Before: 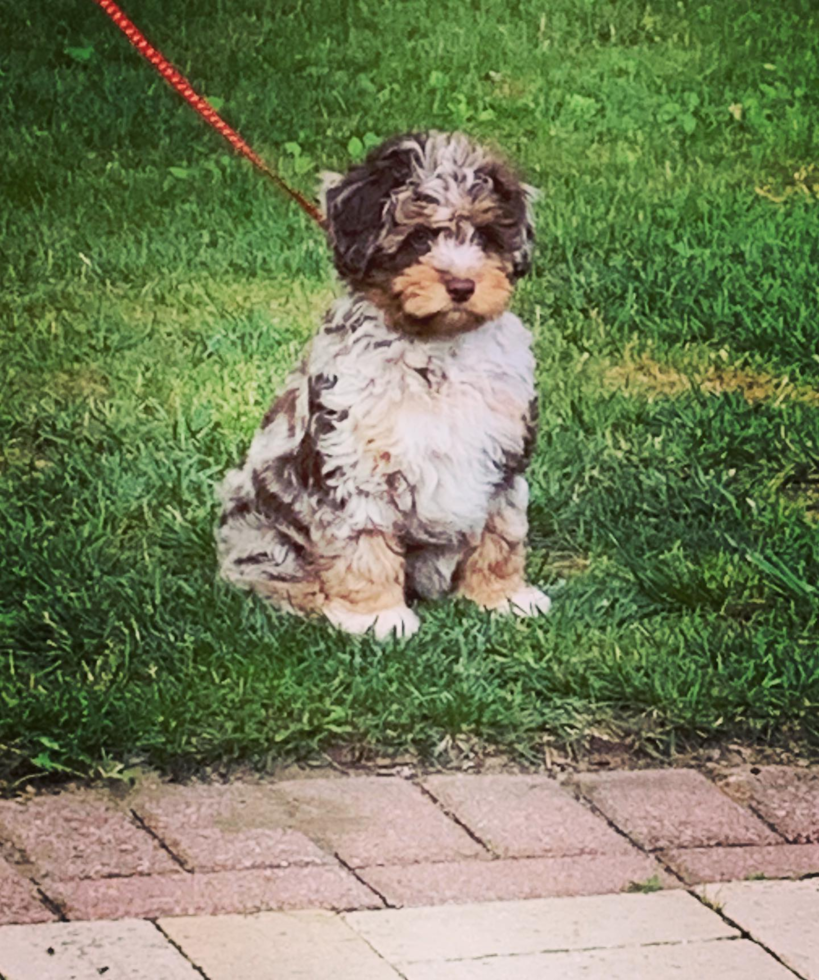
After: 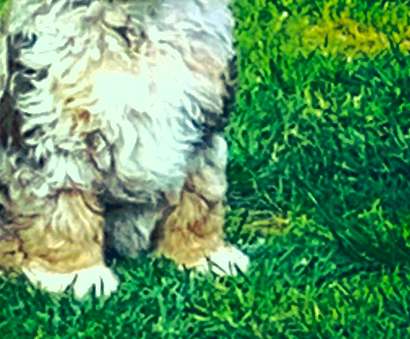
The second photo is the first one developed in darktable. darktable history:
shadows and highlights: highlights -60.07
contrast brightness saturation: contrast -0.08, brightness -0.034, saturation -0.108
crop: left 36.754%, top 34.798%, right 13.119%, bottom 30.608%
tone equalizer: -8 EV -0.722 EV, -7 EV -0.712 EV, -6 EV -0.593 EV, -5 EV -0.406 EV, -3 EV 0.374 EV, -2 EV 0.6 EV, -1 EV 0.686 EV, +0 EV 0.75 EV, edges refinement/feathering 500, mask exposure compensation -1.57 EV, preserve details no
color balance rgb: global offset › chroma 0.062%, global offset › hue 253.81°, linear chroma grading › global chroma 14.847%, perceptual saturation grading › global saturation 25.877%, global vibrance 20%
contrast equalizer: y [[0.5, 0.501, 0.525, 0.597, 0.58, 0.514], [0.5 ×6], [0.5 ×6], [0 ×6], [0 ×6]]
color correction: highlights a* -19.74, highlights b* 9.79, shadows a* -19.85, shadows b* -11.34
